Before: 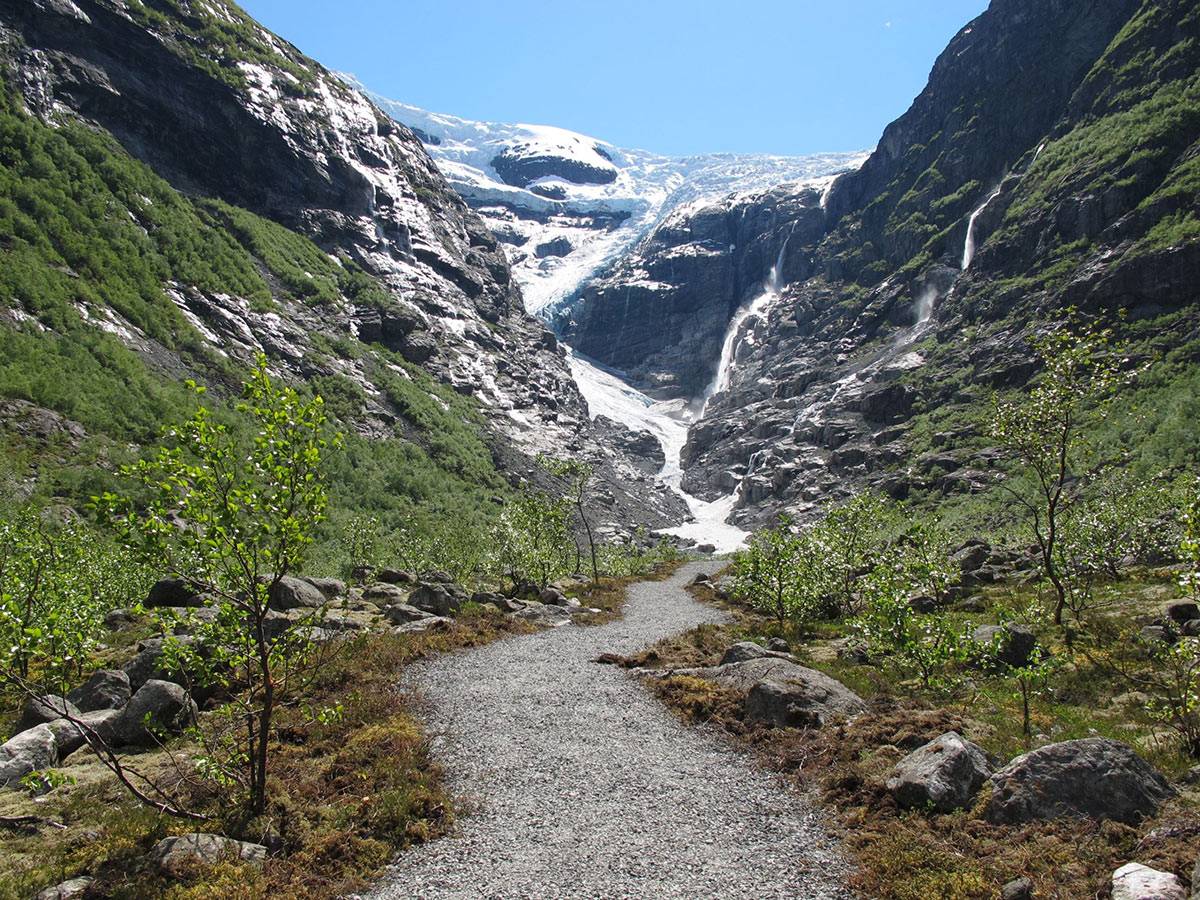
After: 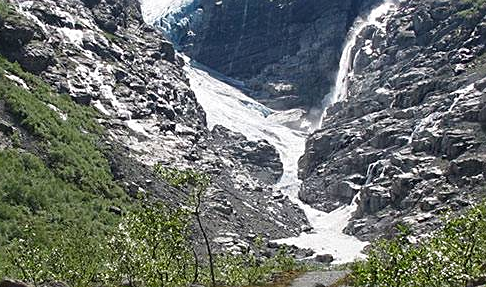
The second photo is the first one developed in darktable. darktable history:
crop: left 31.84%, top 32.277%, right 27.657%, bottom 35.77%
sharpen: on, module defaults
color zones: curves: ch0 [(0, 0.425) (0.143, 0.422) (0.286, 0.42) (0.429, 0.419) (0.571, 0.419) (0.714, 0.42) (0.857, 0.422) (1, 0.425)]
